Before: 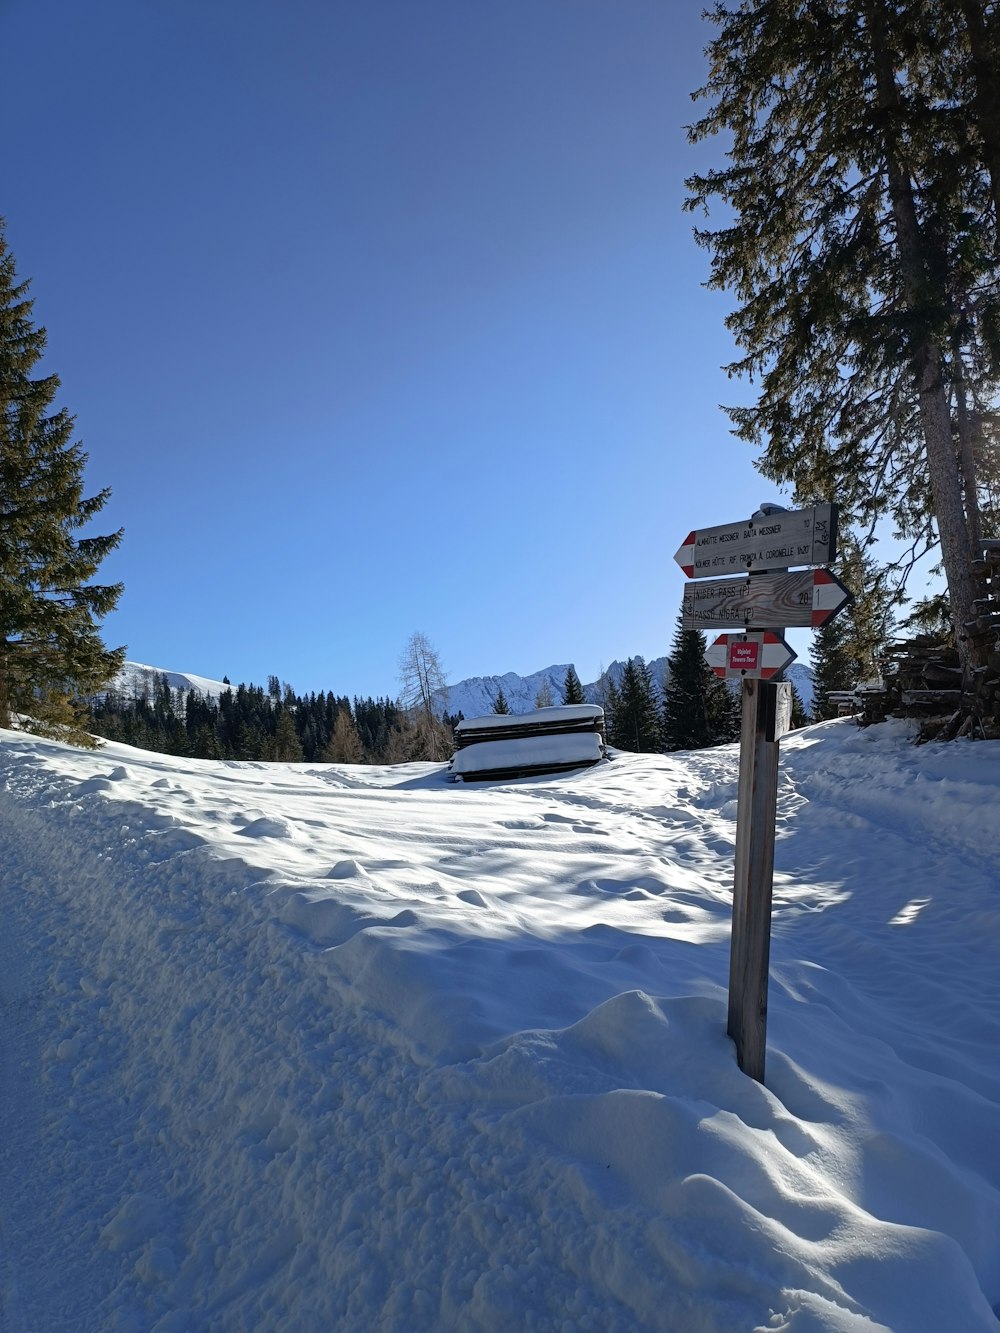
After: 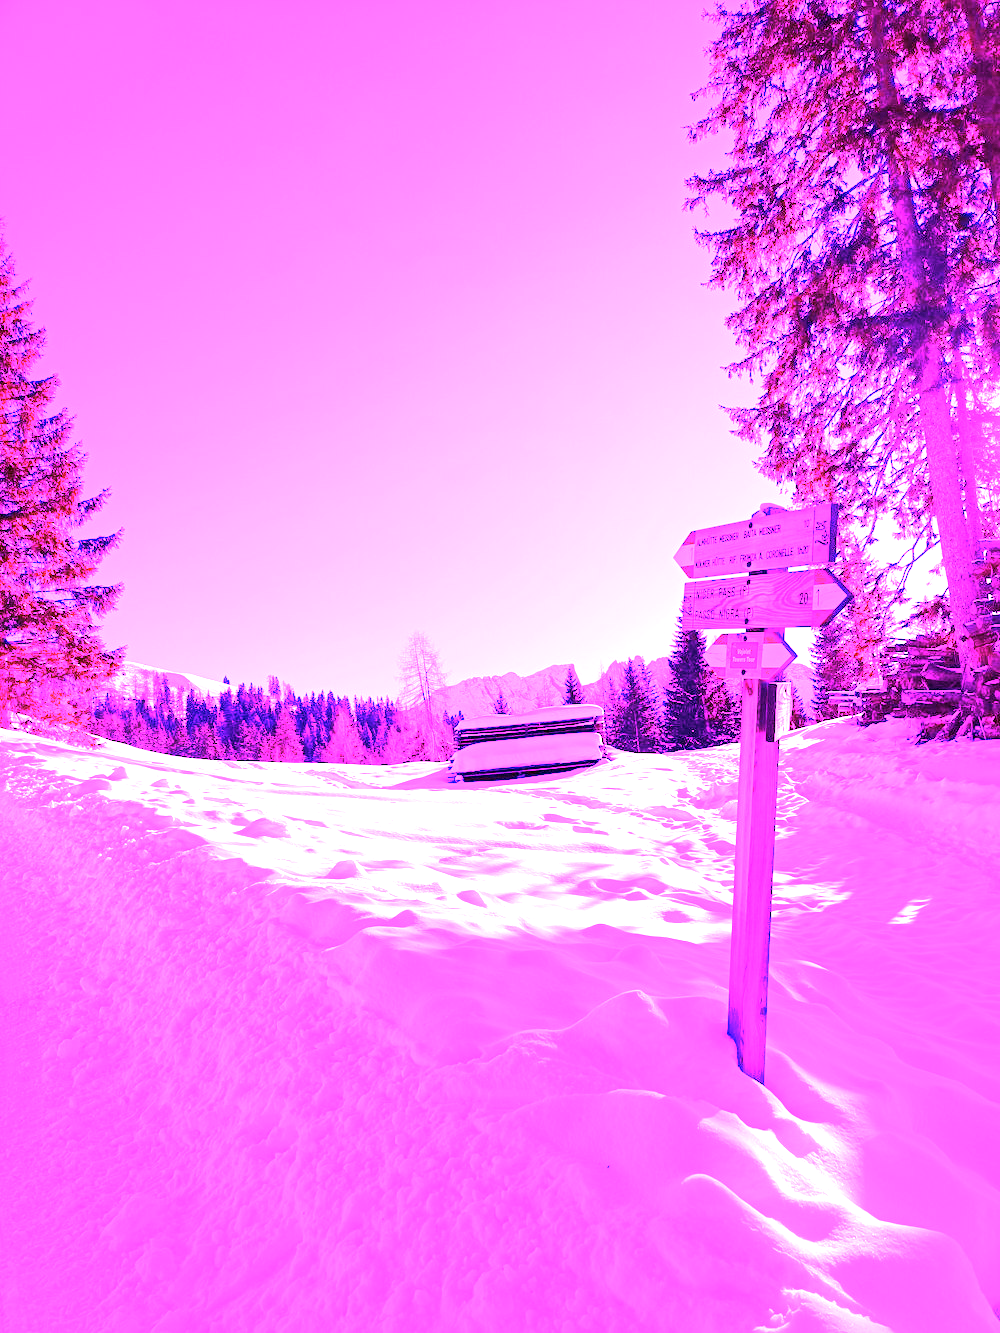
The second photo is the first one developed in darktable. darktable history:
white balance: red 8, blue 8
color correction: saturation 0.98
